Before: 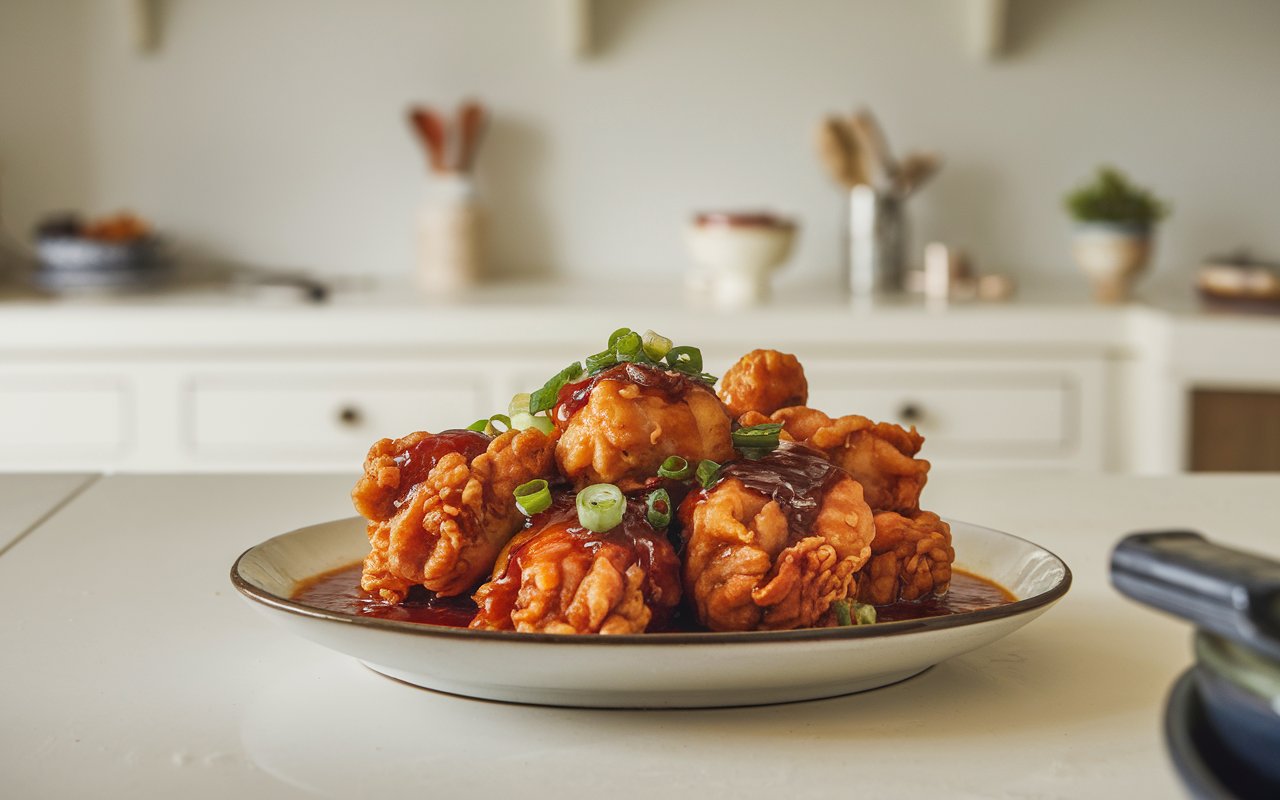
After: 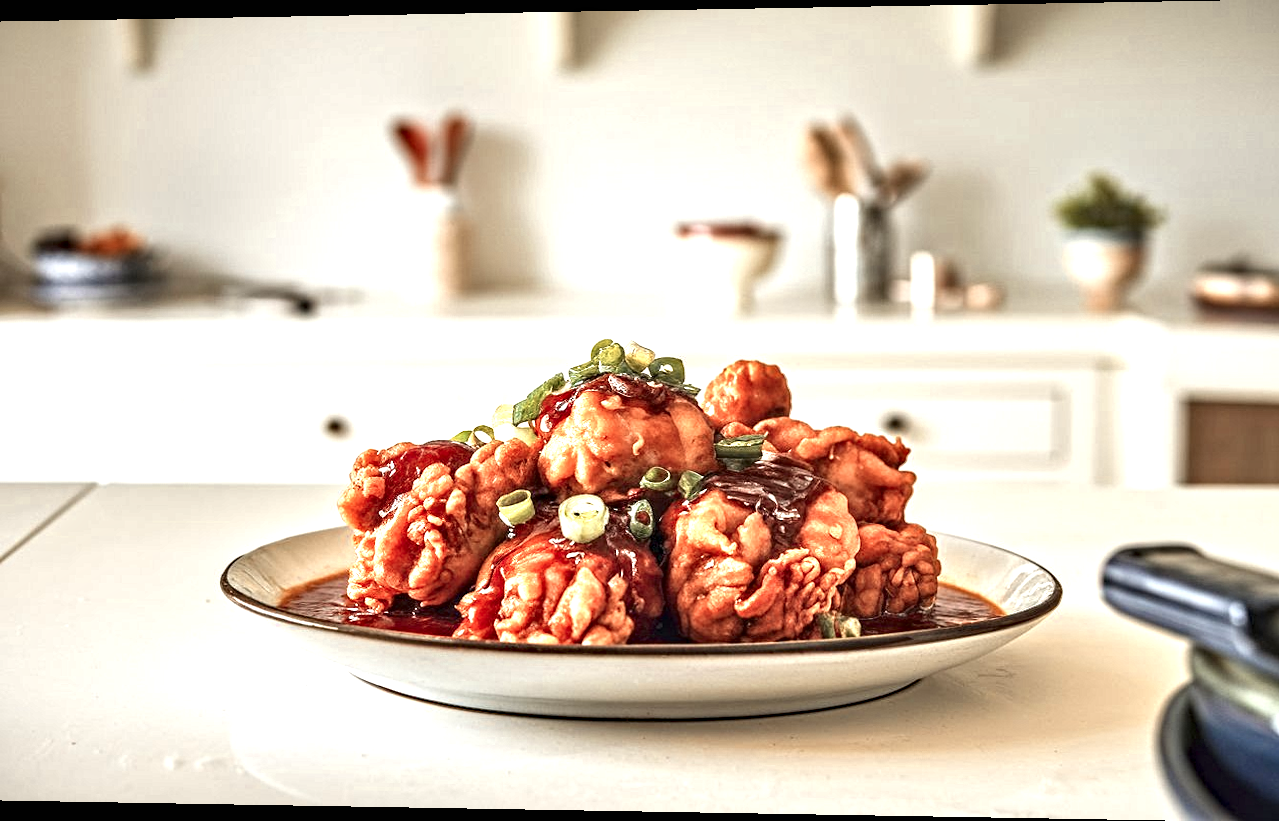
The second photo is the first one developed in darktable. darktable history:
color zones: curves: ch0 [(0, 0.473) (0.001, 0.473) (0.226, 0.548) (0.4, 0.589) (0.525, 0.54) (0.728, 0.403) (0.999, 0.473) (1, 0.473)]; ch1 [(0, 0.619) (0.001, 0.619) (0.234, 0.388) (0.4, 0.372) (0.528, 0.422) (0.732, 0.53) (0.999, 0.619) (1, 0.619)]; ch2 [(0, 0.547) (0.001, 0.547) (0.226, 0.45) (0.4, 0.525) (0.525, 0.585) (0.8, 0.511) (0.999, 0.547) (1, 0.547)]
haze removal: compatibility mode true, adaptive false
contrast equalizer: octaves 7, y [[0.5, 0.542, 0.583, 0.625, 0.667, 0.708], [0.5 ×6], [0.5 ×6], [0 ×6], [0 ×6]]
rotate and perspective: lens shift (horizontal) -0.055, automatic cropping off
exposure: black level correction 0, exposure 0.9 EV, compensate highlight preservation false
